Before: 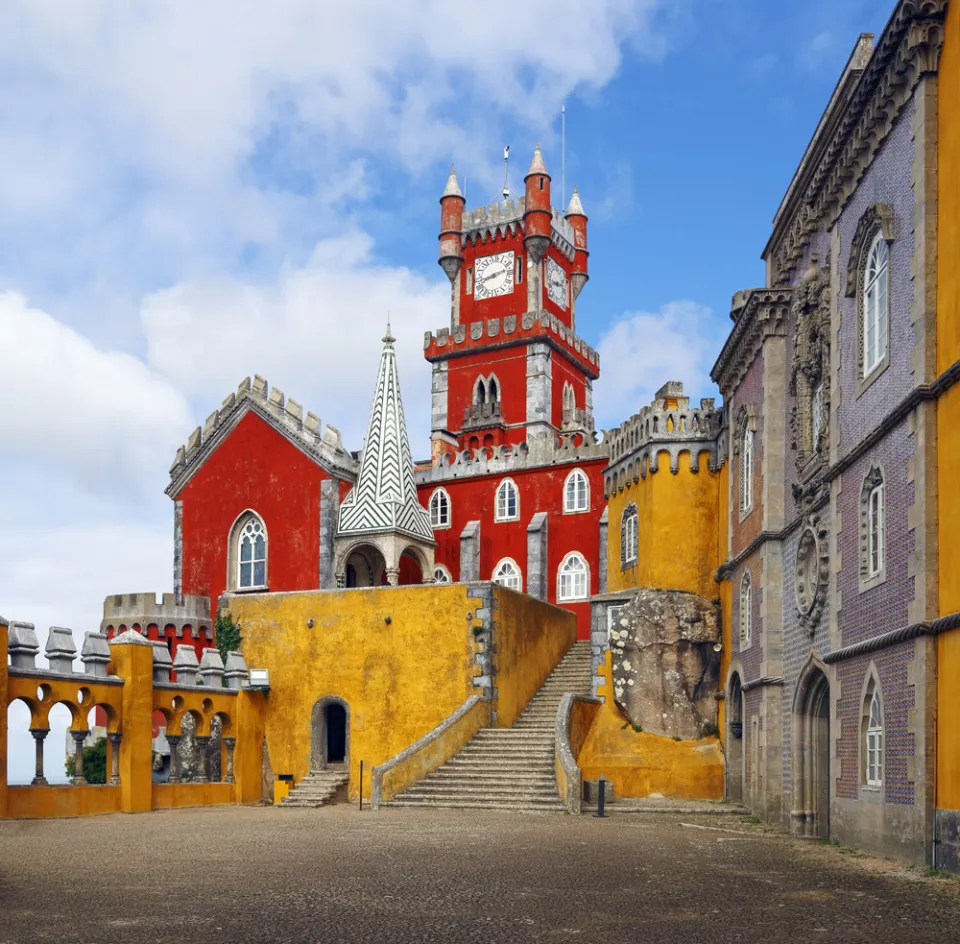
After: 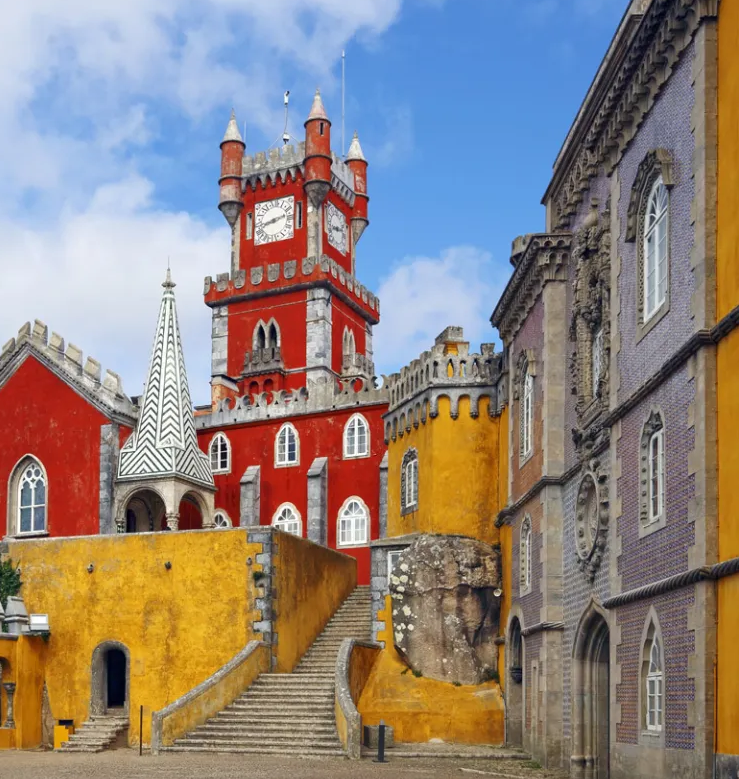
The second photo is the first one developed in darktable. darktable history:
crop: left 22.993%, top 5.866%, bottom 11.525%
